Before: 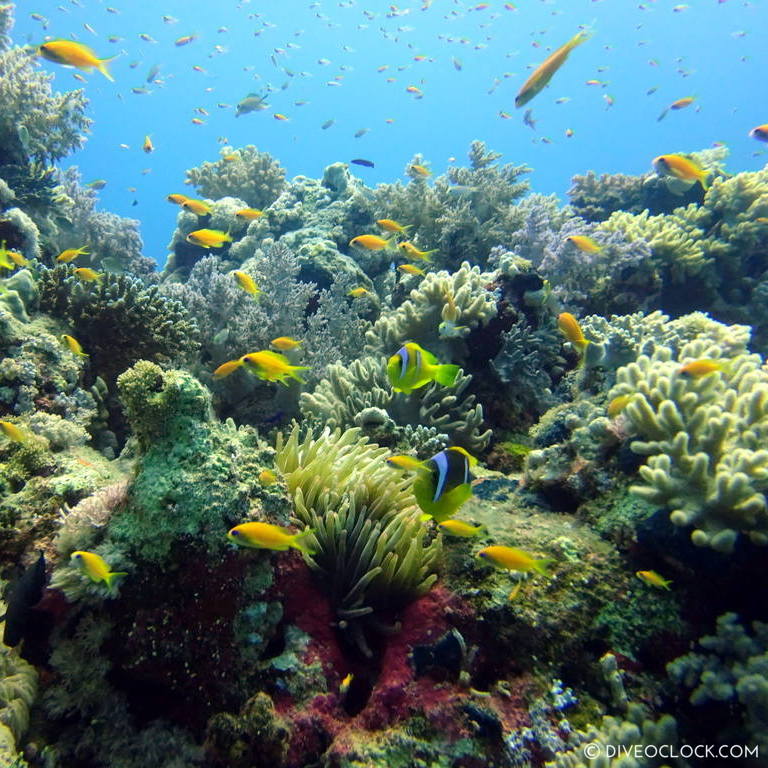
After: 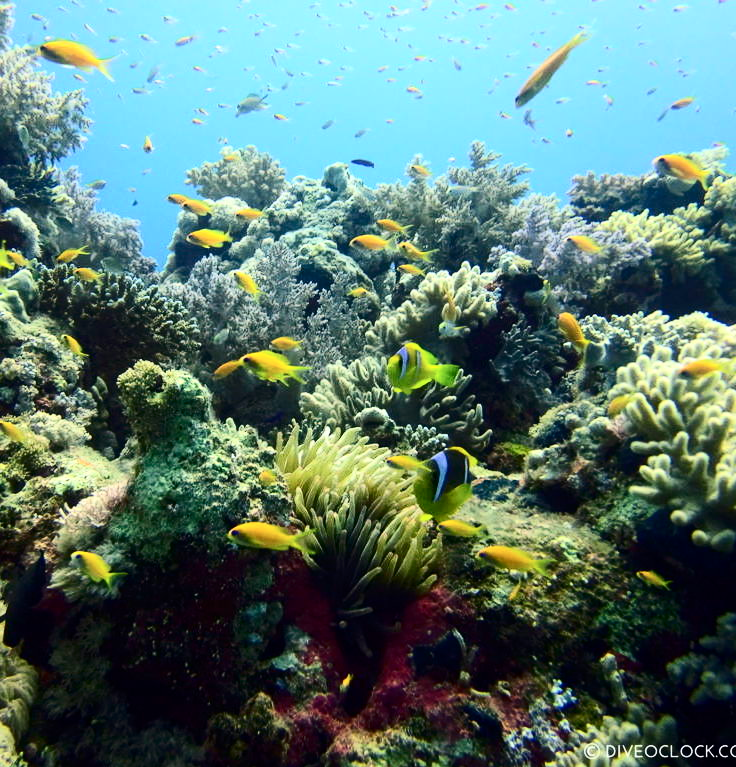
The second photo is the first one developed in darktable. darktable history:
contrast brightness saturation: contrast 0.28
crop: right 4.126%, bottom 0.031%
